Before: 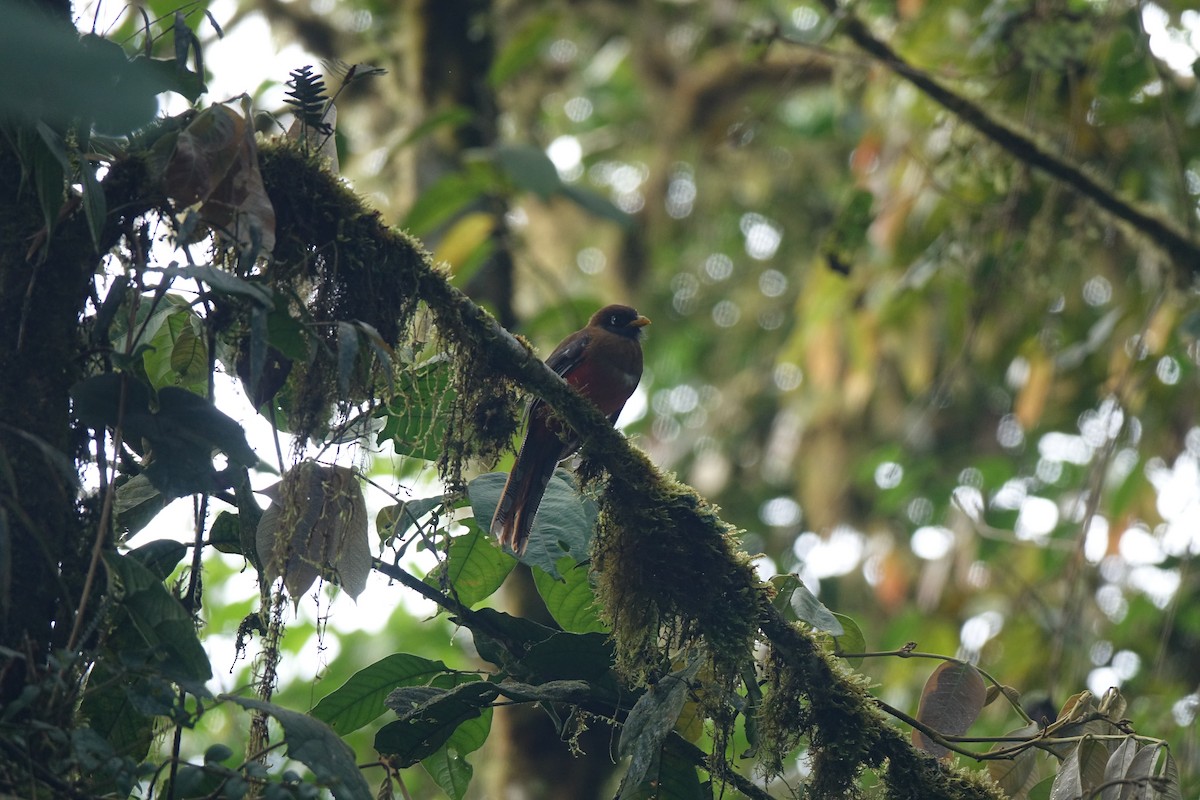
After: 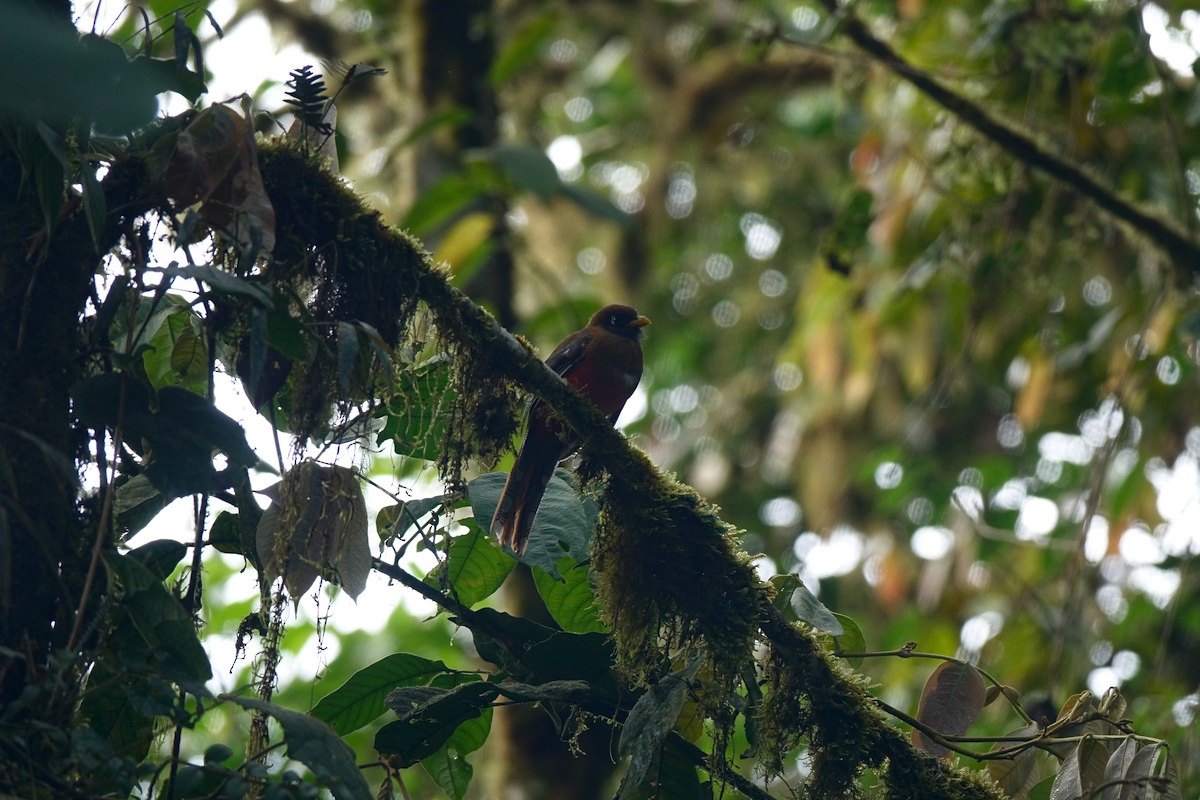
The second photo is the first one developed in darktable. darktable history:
contrast brightness saturation: contrast 0.067, brightness -0.129, saturation 0.058
